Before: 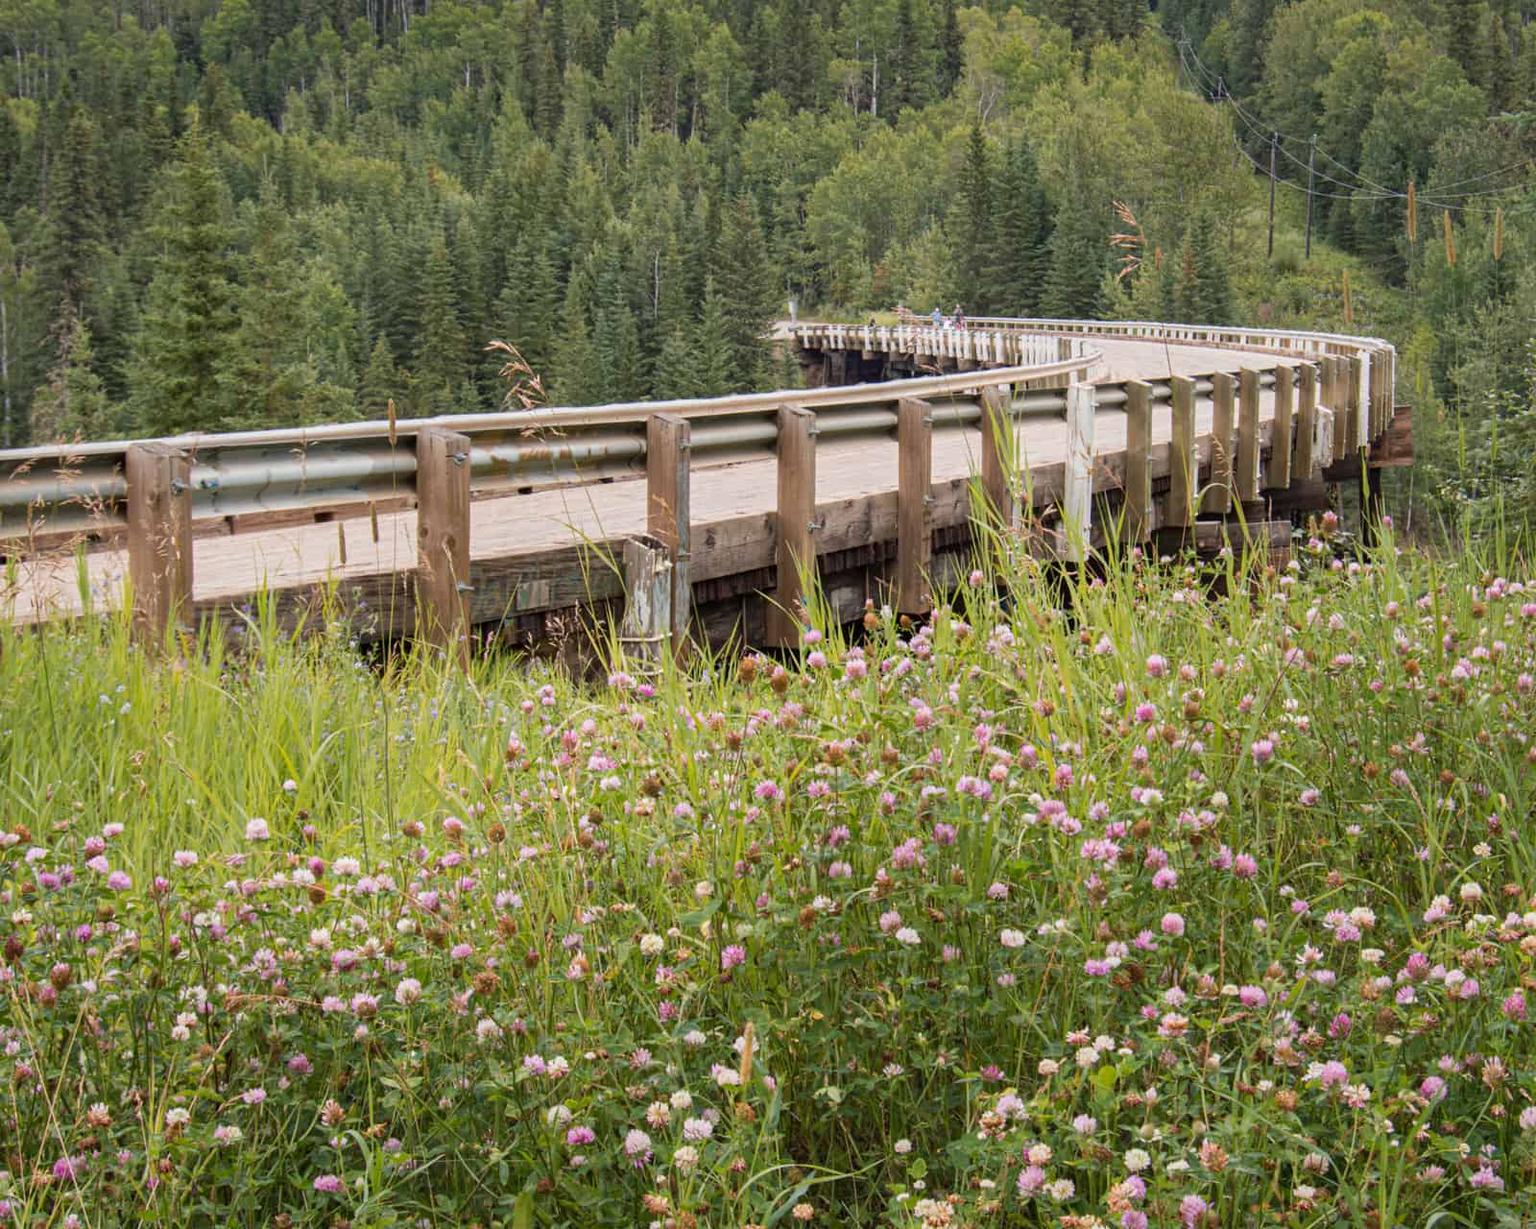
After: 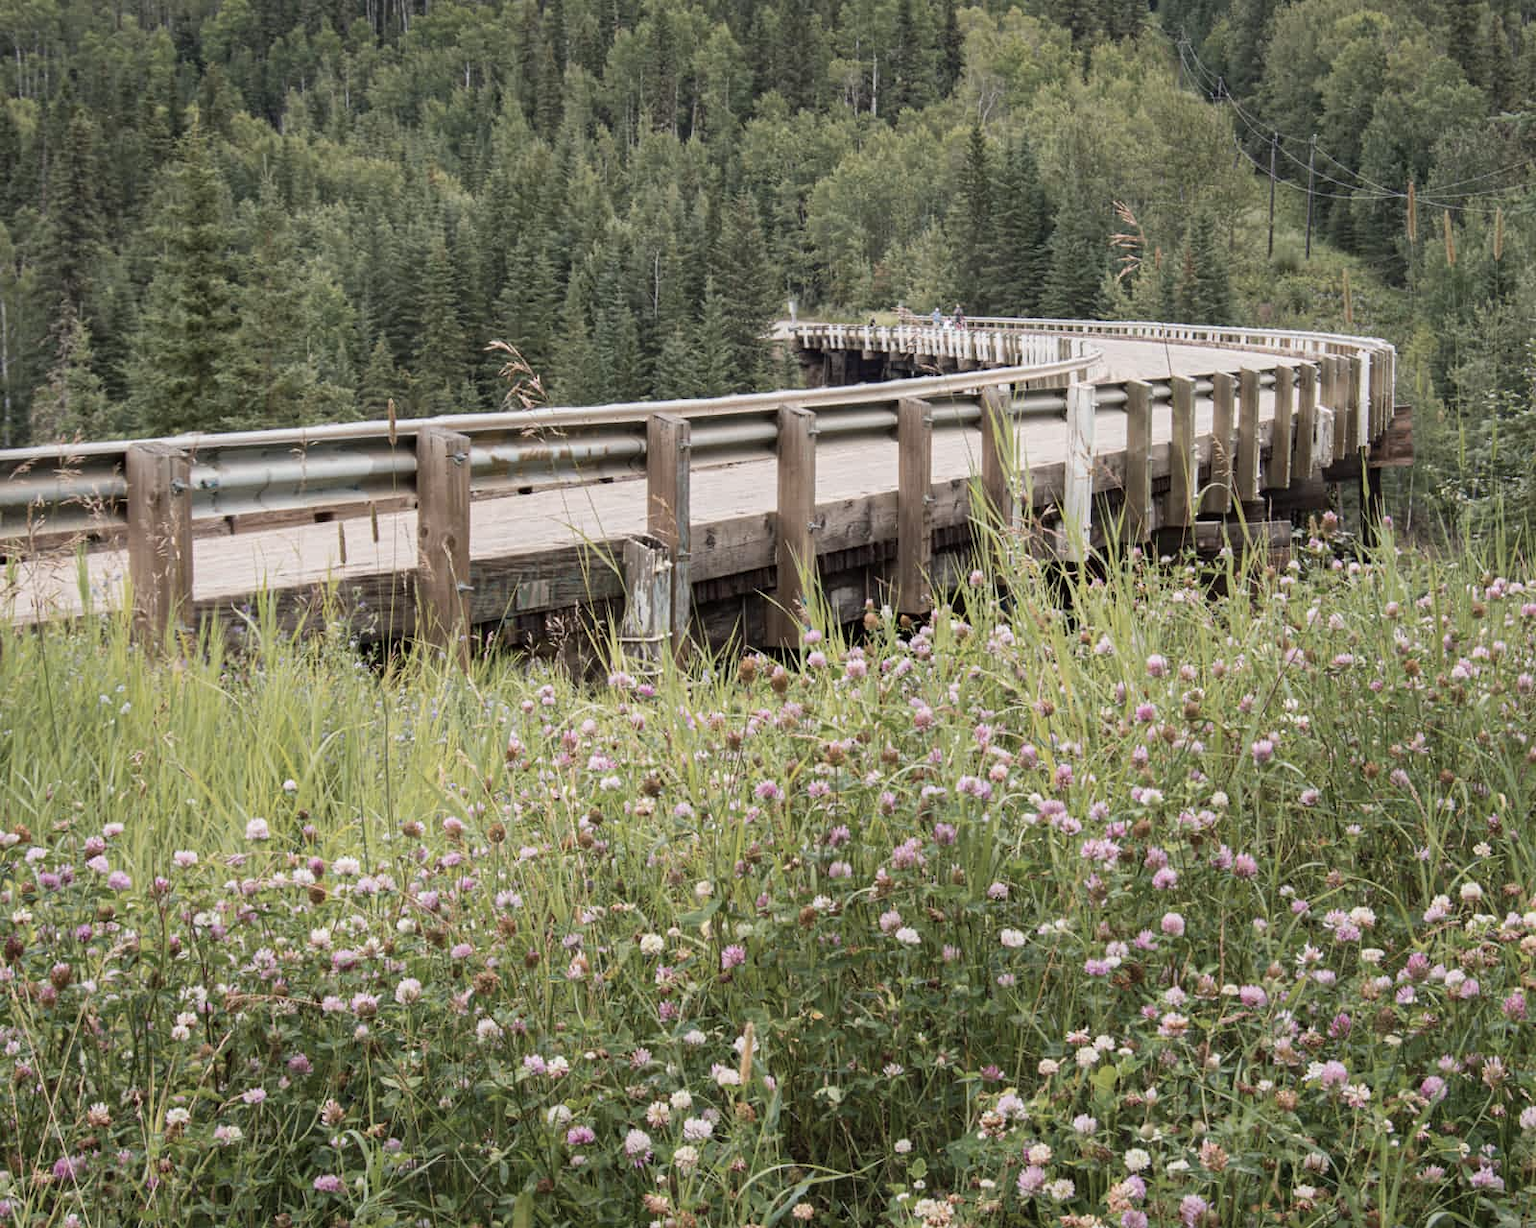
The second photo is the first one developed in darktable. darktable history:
contrast brightness saturation: contrast 0.099, saturation -0.377
